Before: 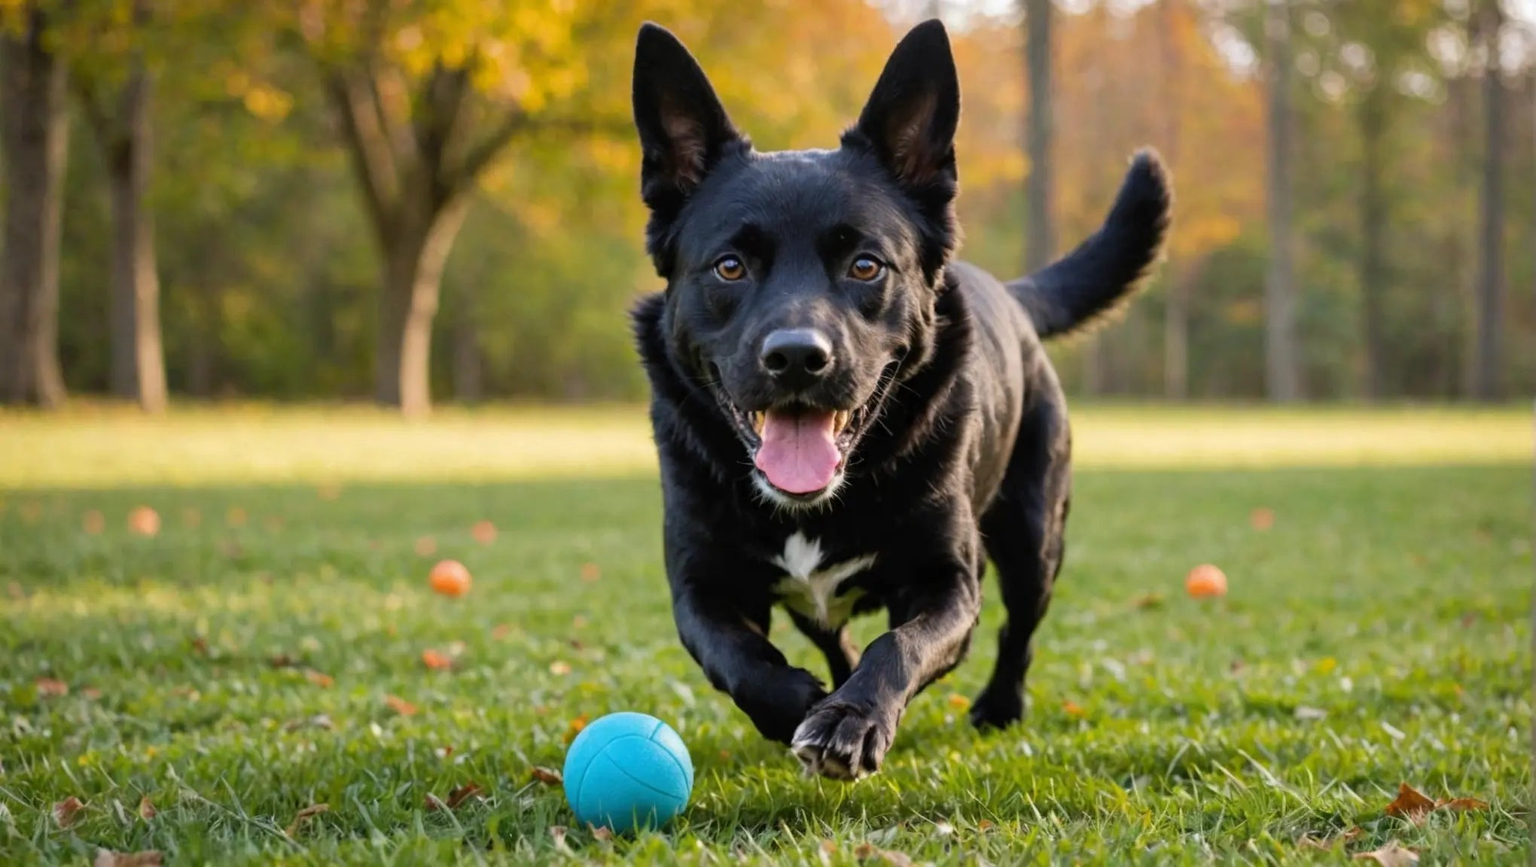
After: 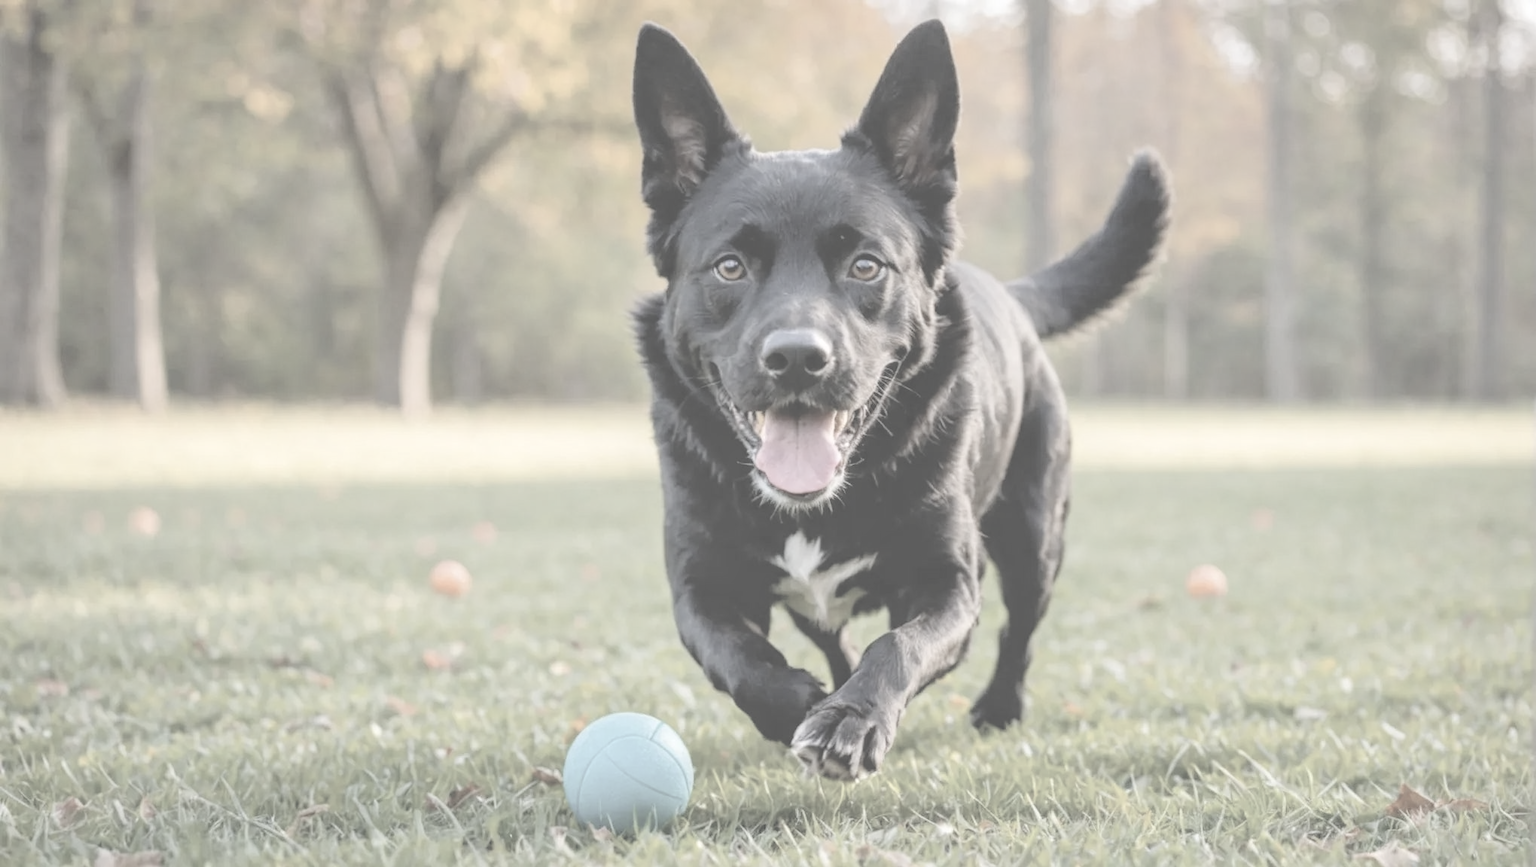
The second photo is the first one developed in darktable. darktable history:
local contrast: detail 160%
contrast brightness saturation: contrast -0.32, brightness 0.75, saturation -0.78
